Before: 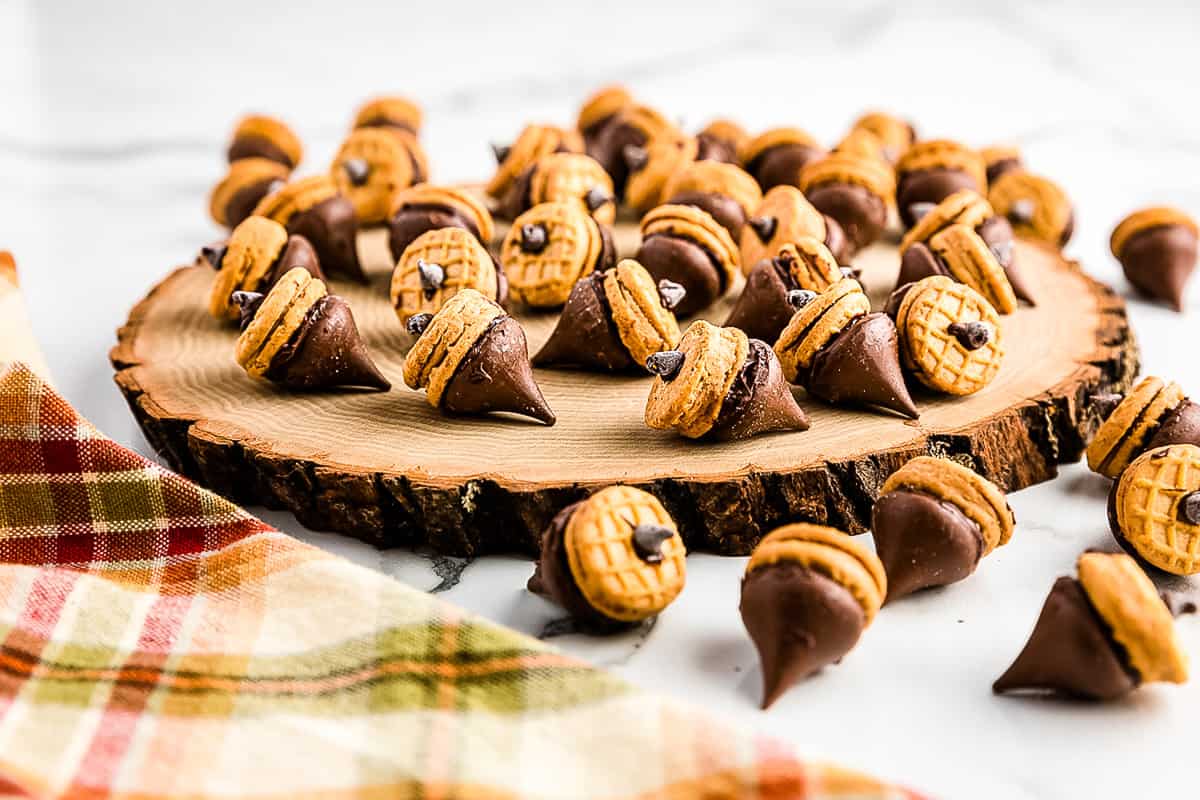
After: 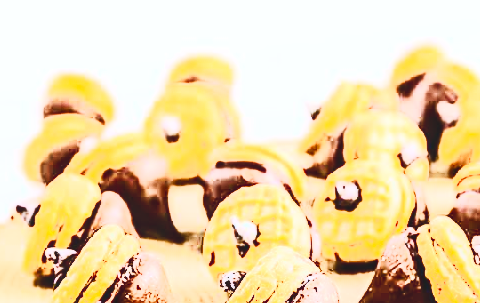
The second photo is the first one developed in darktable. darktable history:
exposure: black level correction 0, exposure 1.76 EV, compensate exposure bias true, compensate highlight preservation false
tone curve: curves: ch0 [(0, 0) (0.071, 0.047) (0.266, 0.26) (0.491, 0.552) (0.753, 0.818) (1, 0.983)]; ch1 [(0, 0) (0.346, 0.307) (0.408, 0.369) (0.463, 0.443) (0.482, 0.493) (0.502, 0.5) (0.517, 0.518) (0.55, 0.573) (0.597, 0.641) (0.651, 0.709) (1, 1)]; ch2 [(0, 0) (0.346, 0.34) (0.434, 0.46) (0.485, 0.494) (0.5, 0.494) (0.517, 0.506) (0.535, 0.545) (0.583, 0.634) (0.625, 0.686) (1, 1)], preserve colors none
local contrast: detail 110%
crop: left 15.609%, top 5.44%, right 44.371%, bottom 56.579%
contrast brightness saturation: contrast 0.929, brightness 0.202
color correction: highlights a* -0.143, highlights b* -5.92, shadows a* -0.126, shadows b* -0.091
